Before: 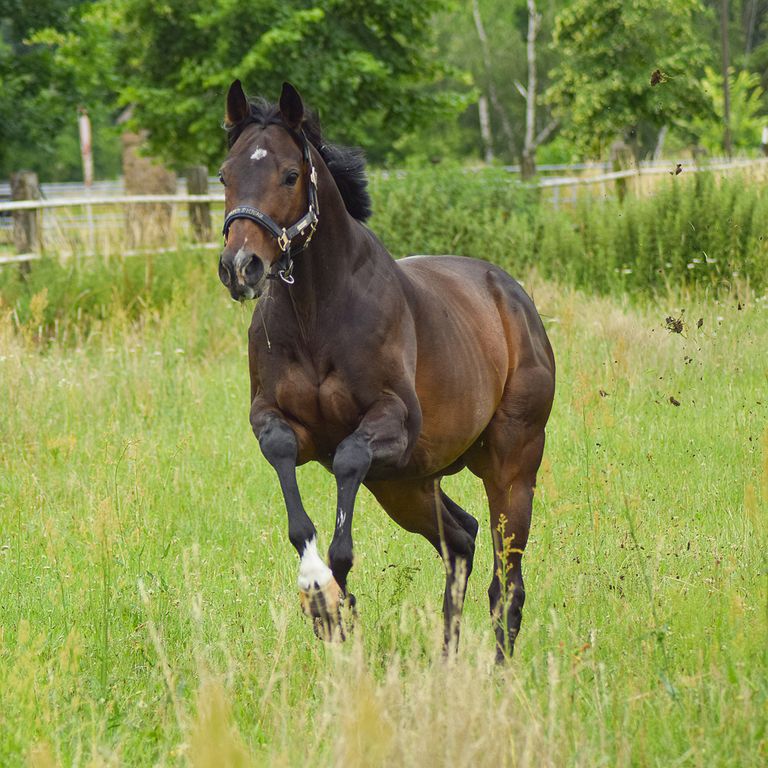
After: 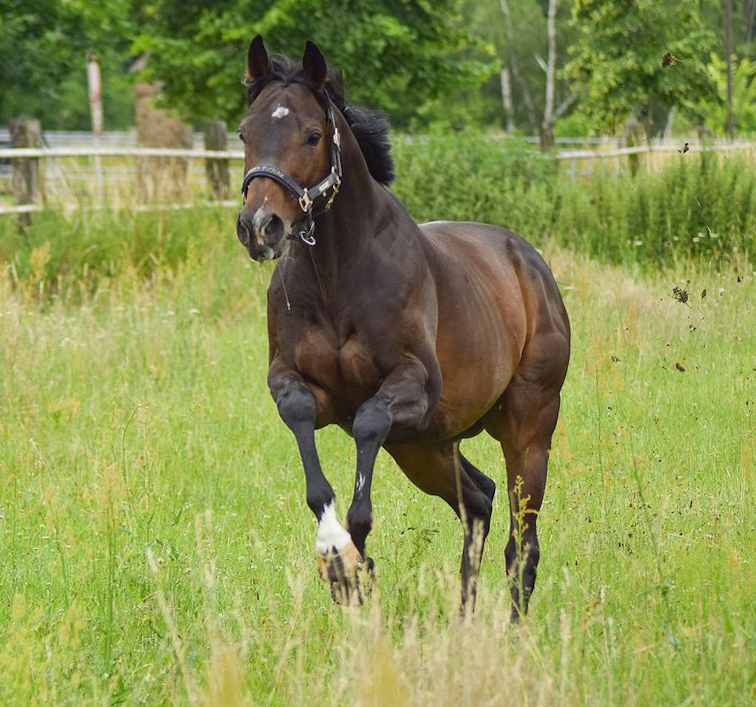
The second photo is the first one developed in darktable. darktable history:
crop: left 0.434%, top 0.485%, right 0.244%, bottom 0.386%
rotate and perspective: rotation 0.679°, lens shift (horizontal) 0.136, crop left 0.009, crop right 0.991, crop top 0.078, crop bottom 0.95
